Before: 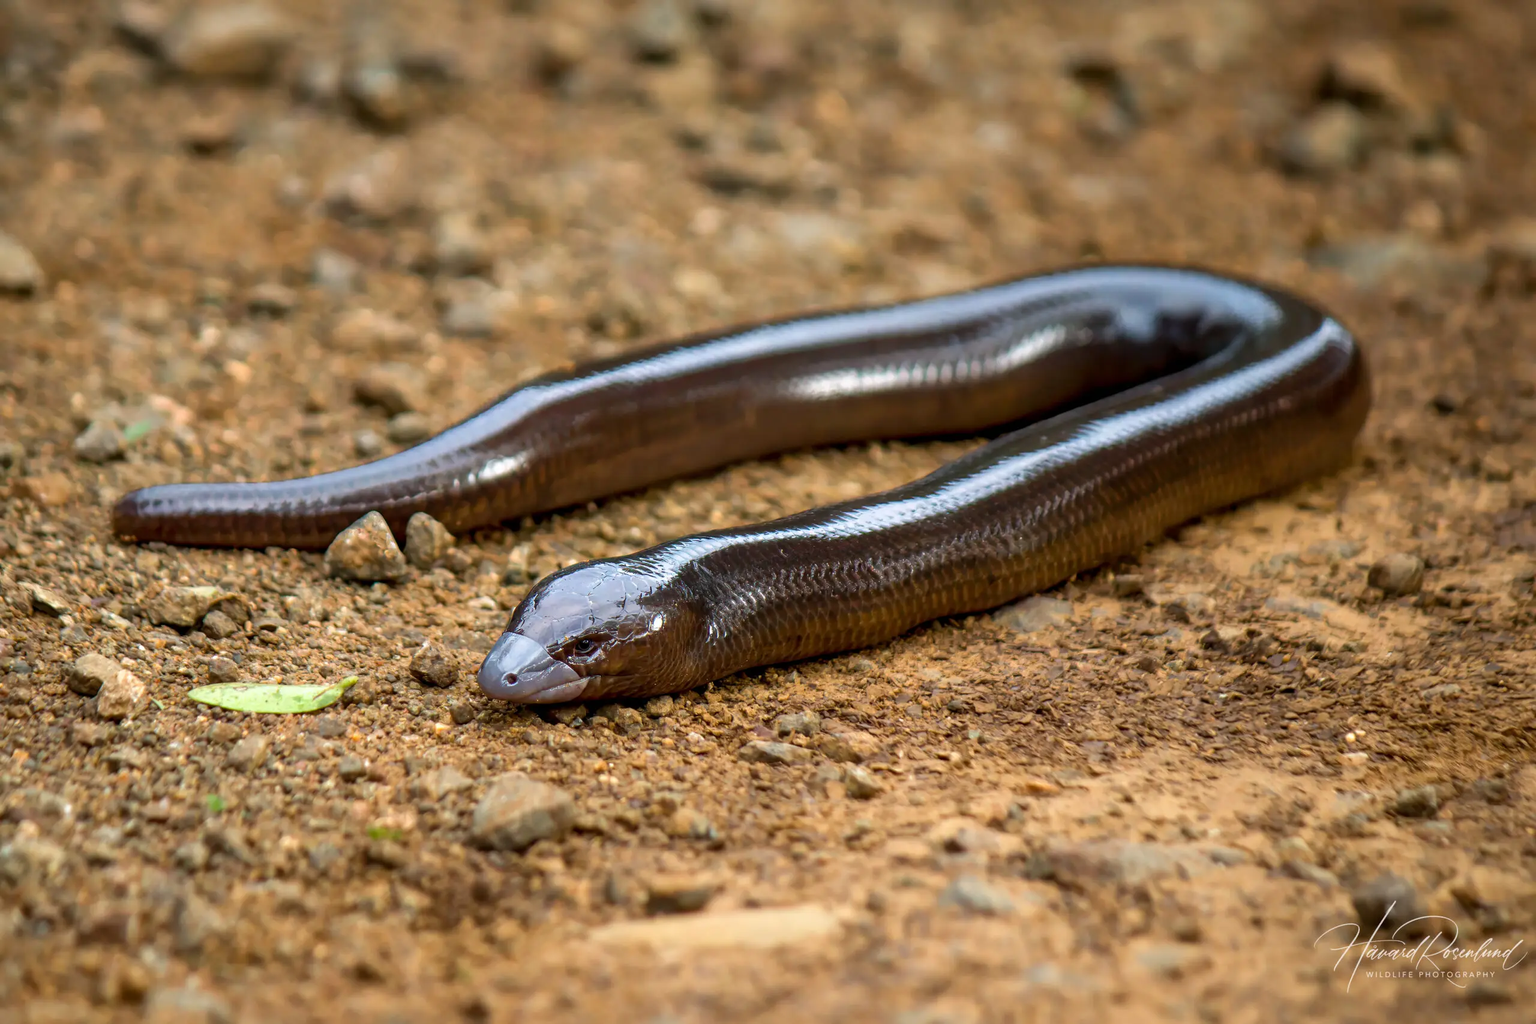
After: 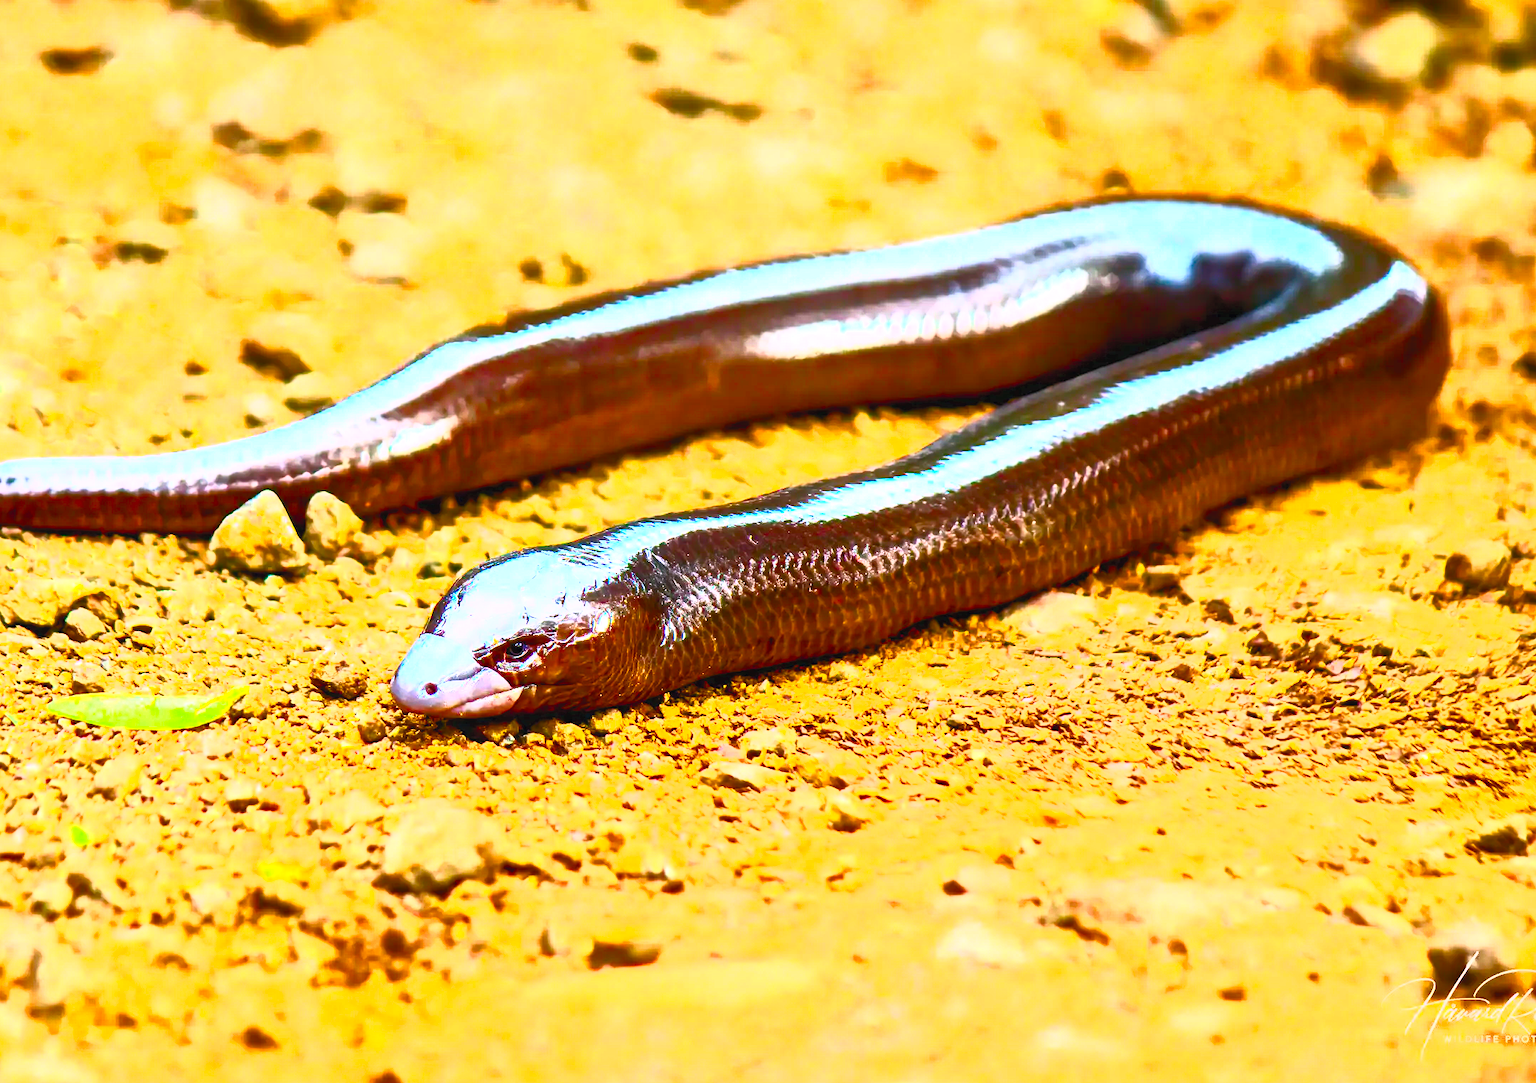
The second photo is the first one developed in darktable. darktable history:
exposure: black level correction 0, exposure 0.701 EV, compensate highlight preservation false
local contrast: mode bilateral grid, contrast 19, coarseness 51, detail 119%, midtone range 0.2
crop and rotate: left 9.668%, top 9.525%, right 5.906%, bottom 1.033%
color balance rgb: highlights gain › chroma 2.027%, highlights gain › hue 291.58°, linear chroma grading › global chroma 25.28%, perceptual saturation grading › global saturation 20%, perceptual saturation grading › highlights -50.578%, perceptual saturation grading › shadows 30.814%, perceptual brilliance grading › global brilliance 14.92%, perceptual brilliance grading › shadows -34.211%
contrast equalizer: y [[0.5 ×6], [0.5 ×6], [0.5, 0.5, 0.501, 0.545, 0.707, 0.863], [0 ×6], [0 ×6]], mix 0.572
contrast brightness saturation: contrast 0.983, brightness 0.985, saturation 0.997
base curve: preserve colors none
